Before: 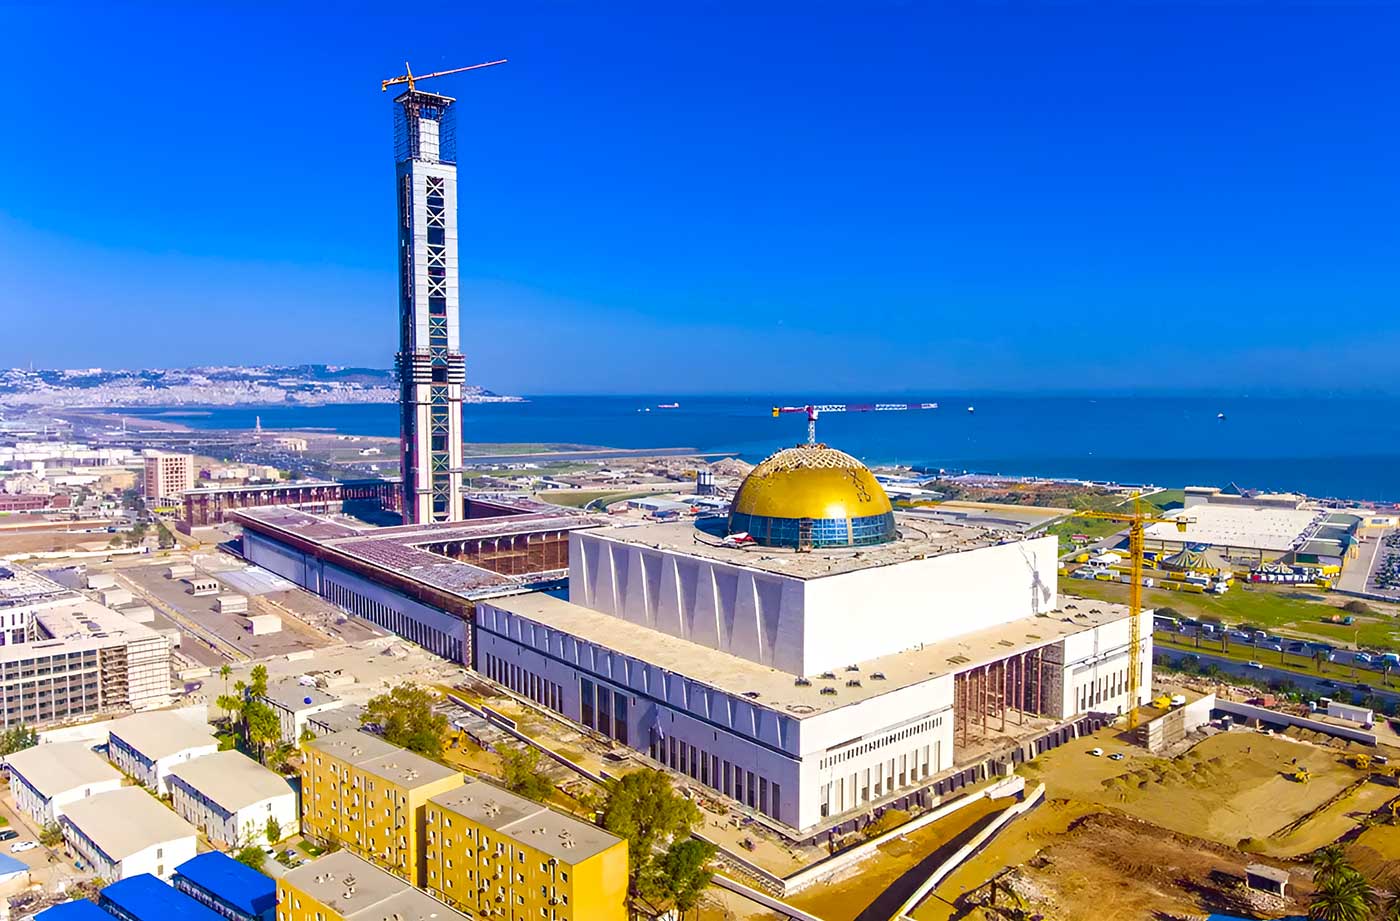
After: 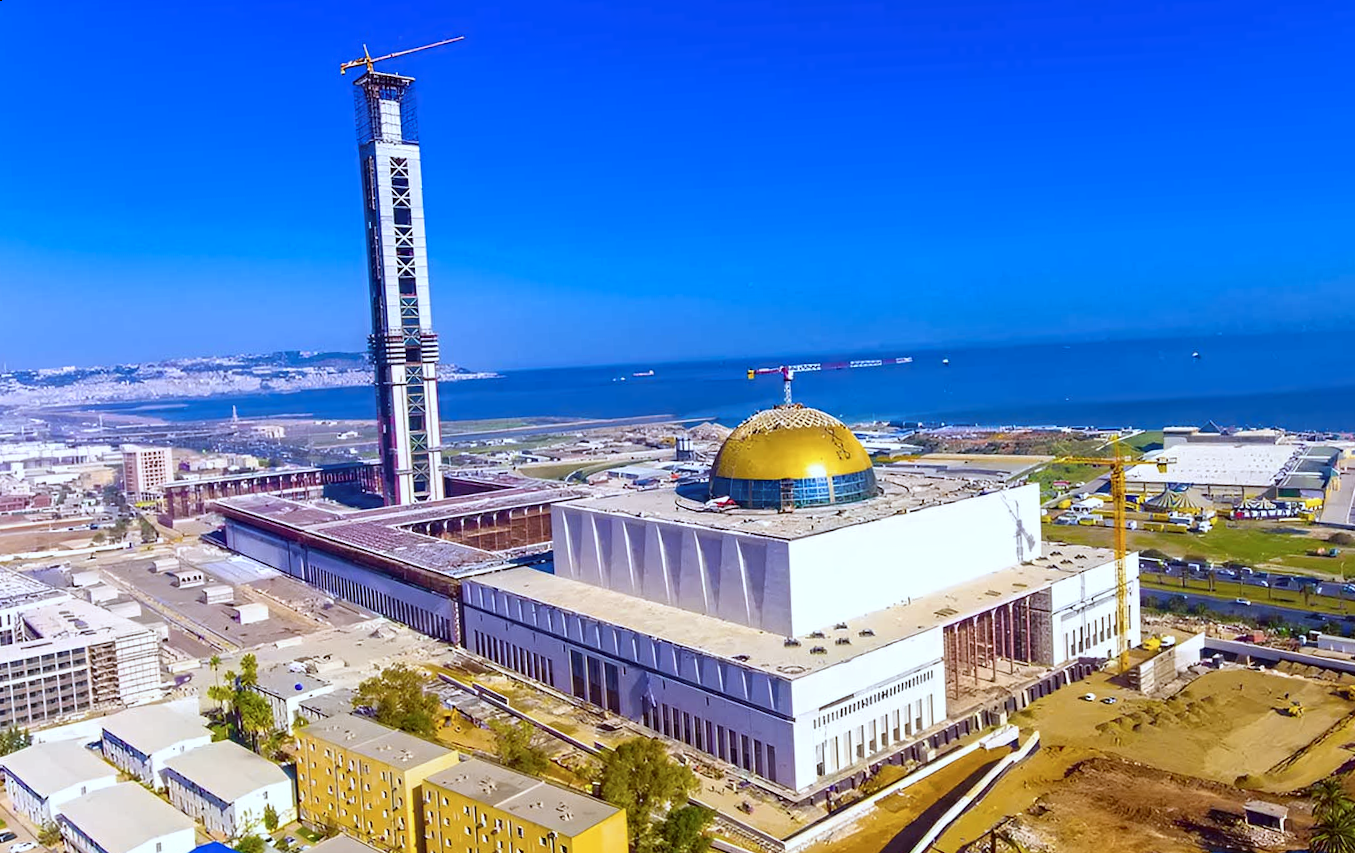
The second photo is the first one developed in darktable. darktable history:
white balance: red 0.988, blue 1.017
contrast equalizer: y [[0.5 ×6], [0.5 ×6], [0.5 ×6], [0 ×6], [0, 0, 0, 0.581, 0.011, 0]]
color correction: highlights a* -2.73, highlights b* -2.09, shadows a* 2.41, shadows b* 2.73
rotate and perspective: rotation -3°, crop left 0.031, crop right 0.968, crop top 0.07, crop bottom 0.93
color calibration: illuminant as shot in camera, x 0.358, y 0.373, temperature 4628.91 K
